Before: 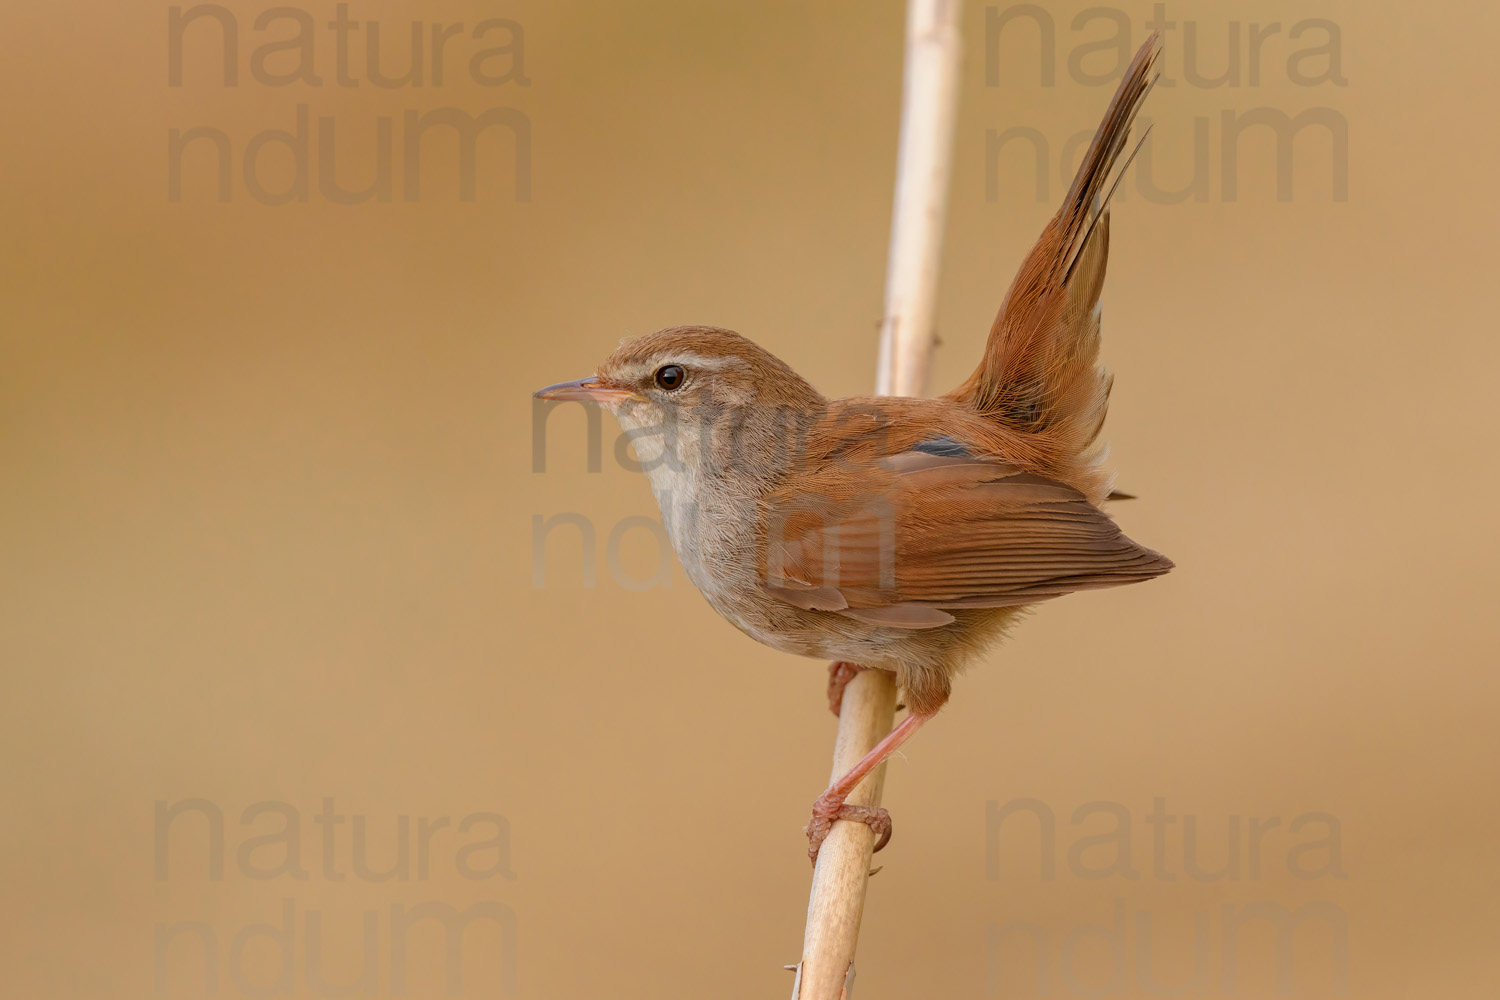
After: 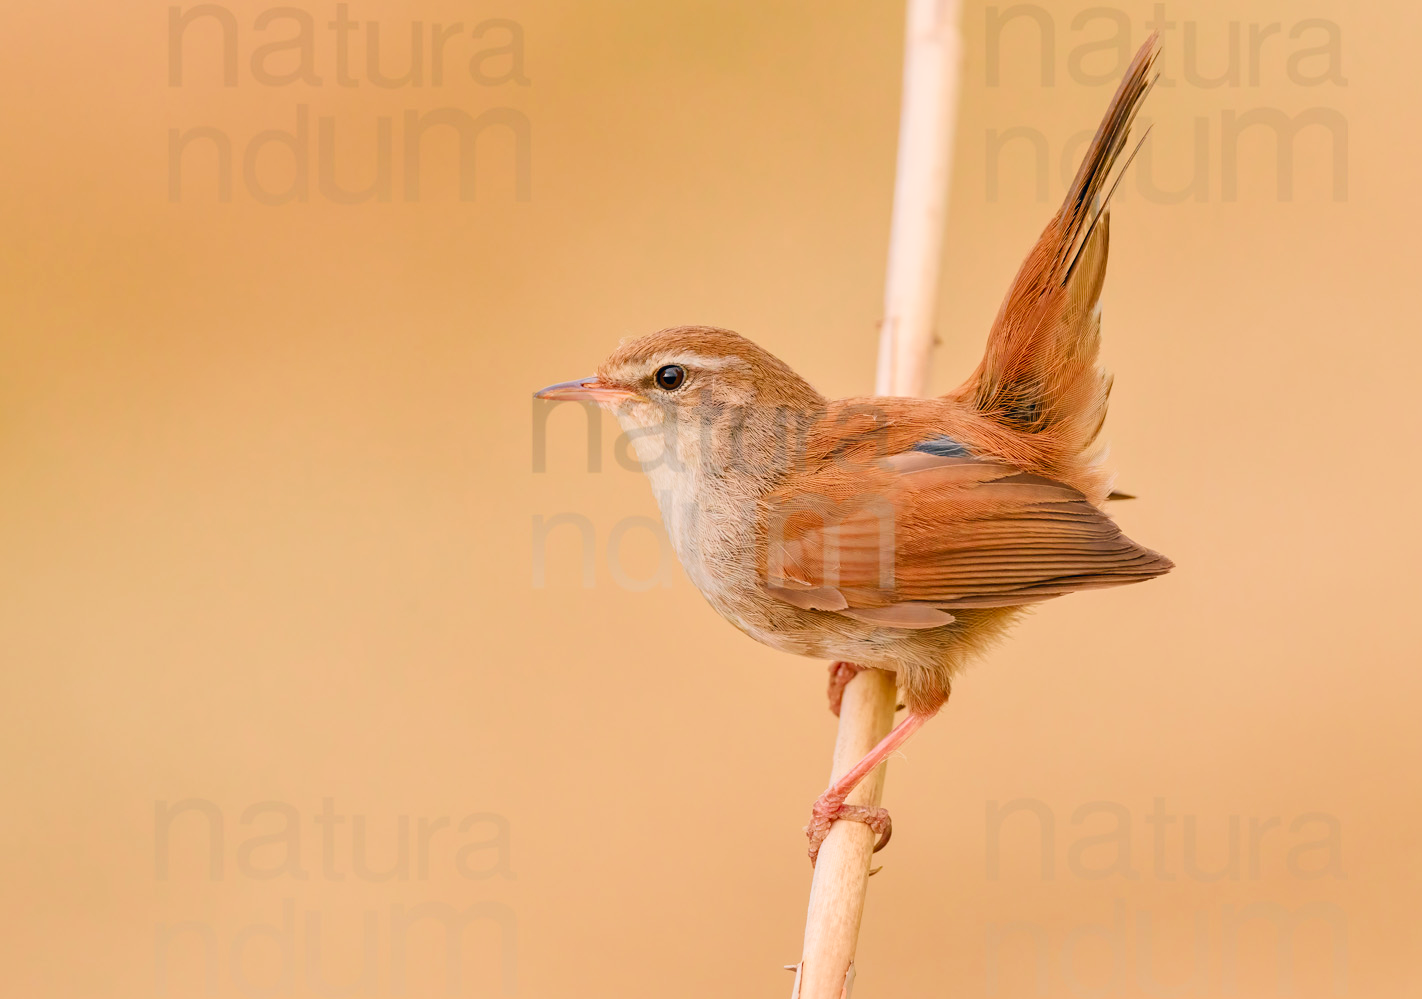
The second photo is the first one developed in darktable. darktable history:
contrast brightness saturation: contrast 0.095, saturation 0.269
crop and rotate: left 0%, right 5.178%
color correction: highlights a* 5.48, highlights b* 5.29, shadows a* -4.44, shadows b* -5.15
exposure: exposure 1.001 EV, compensate highlight preservation false
local contrast: mode bilateral grid, contrast 20, coarseness 51, detail 119%, midtone range 0.2
filmic rgb: black relative exposure -7.24 EV, white relative exposure 5.07 EV, hardness 3.21, color science v4 (2020)
